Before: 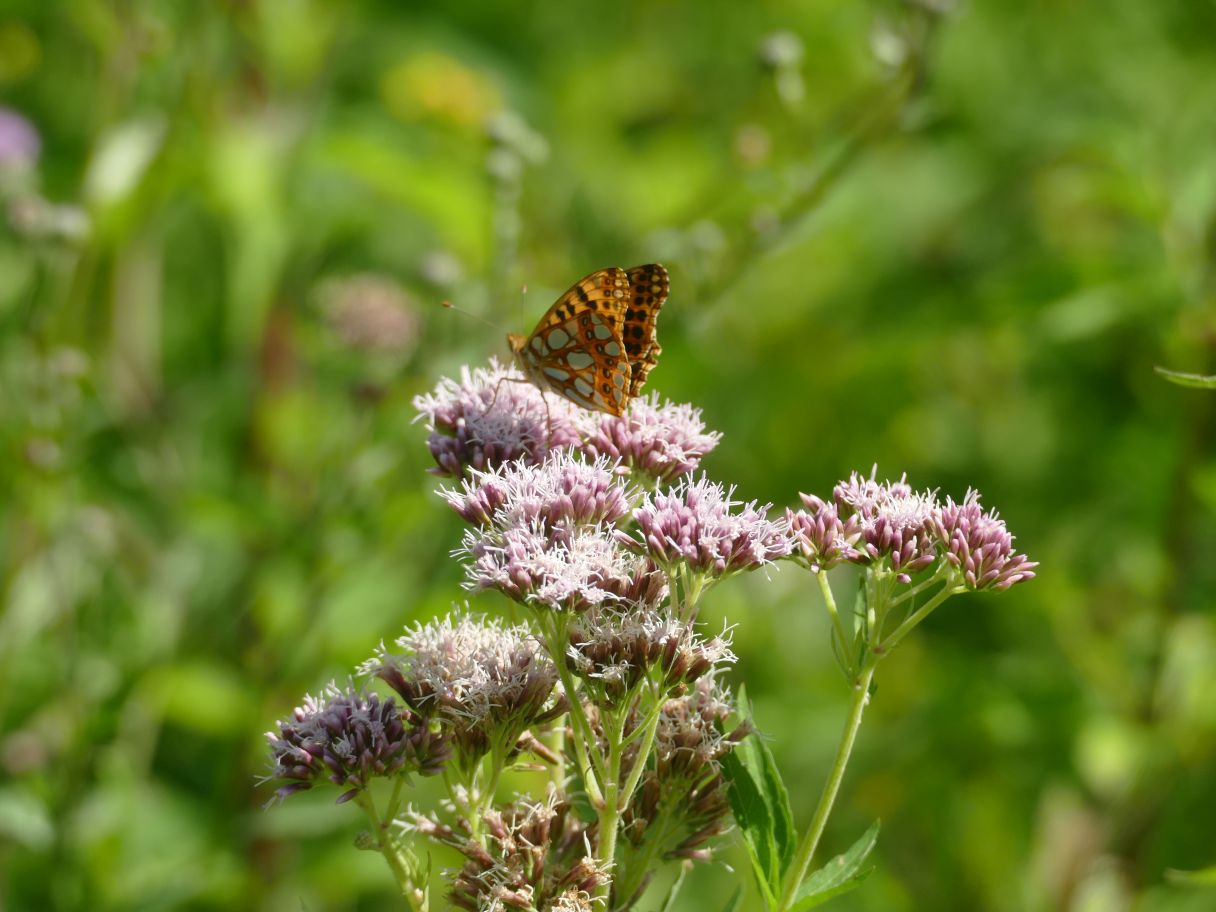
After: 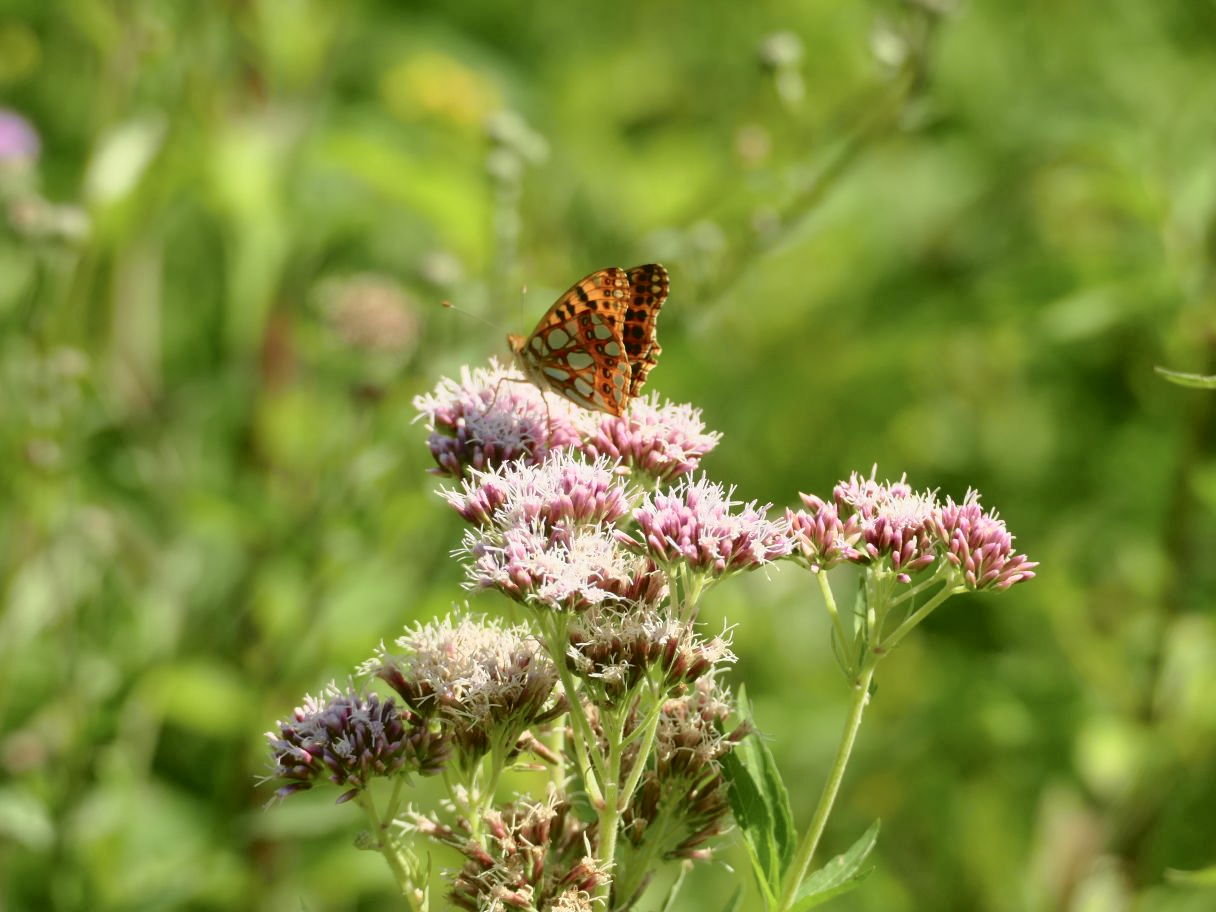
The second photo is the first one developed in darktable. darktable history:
tone curve: curves: ch0 [(0, 0.021) (0.049, 0.044) (0.152, 0.14) (0.328, 0.377) (0.473, 0.543) (0.663, 0.734) (0.84, 0.899) (1, 0.969)]; ch1 [(0, 0) (0.302, 0.331) (0.427, 0.433) (0.472, 0.47) (0.502, 0.503) (0.527, 0.524) (0.564, 0.591) (0.602, 0.632) (0.677, 0.701) (0.859, 0.885) (1, 1)]; ch2 [(0, 0) (0.33, 0.301) (0.447, 0.44) (0.487, 0.496) (0.502, 0.516) (0.535, 0.563) (0.565, 0.6) (0.618, 0.629) (1, 1)], color space Lab, independent channels, preserve colors none
